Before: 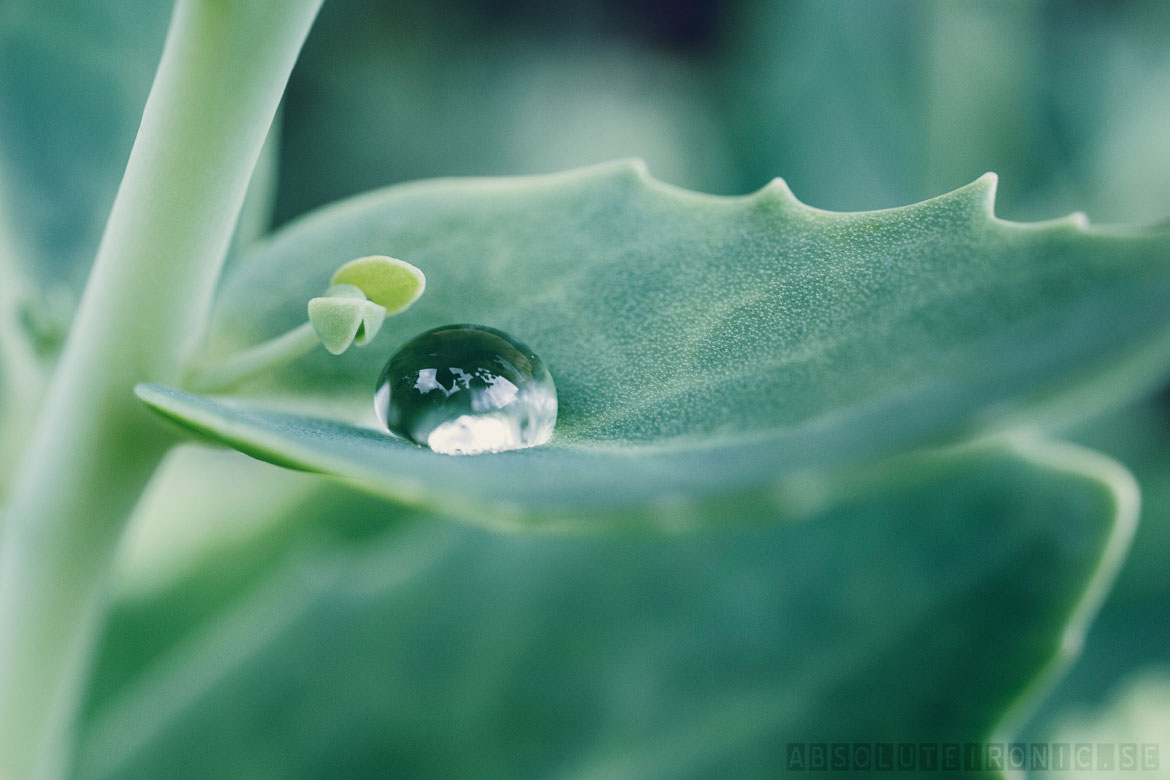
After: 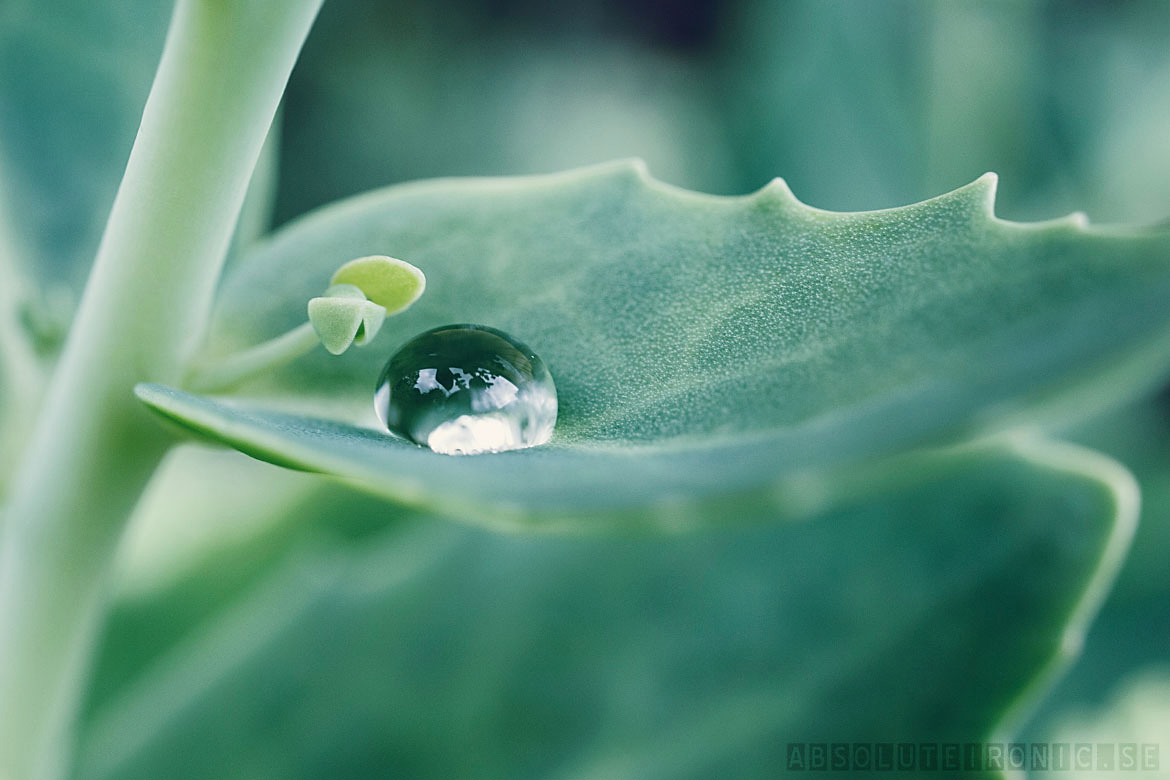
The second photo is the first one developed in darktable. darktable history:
exposure: exposure 0.085 EV, compensate highlight preservation false
sharpen: radius 1.847, amount 0.405, threshold 1.614
shadows and highlights: shadows 37.05, highlights -27.05, soften with gaussian
